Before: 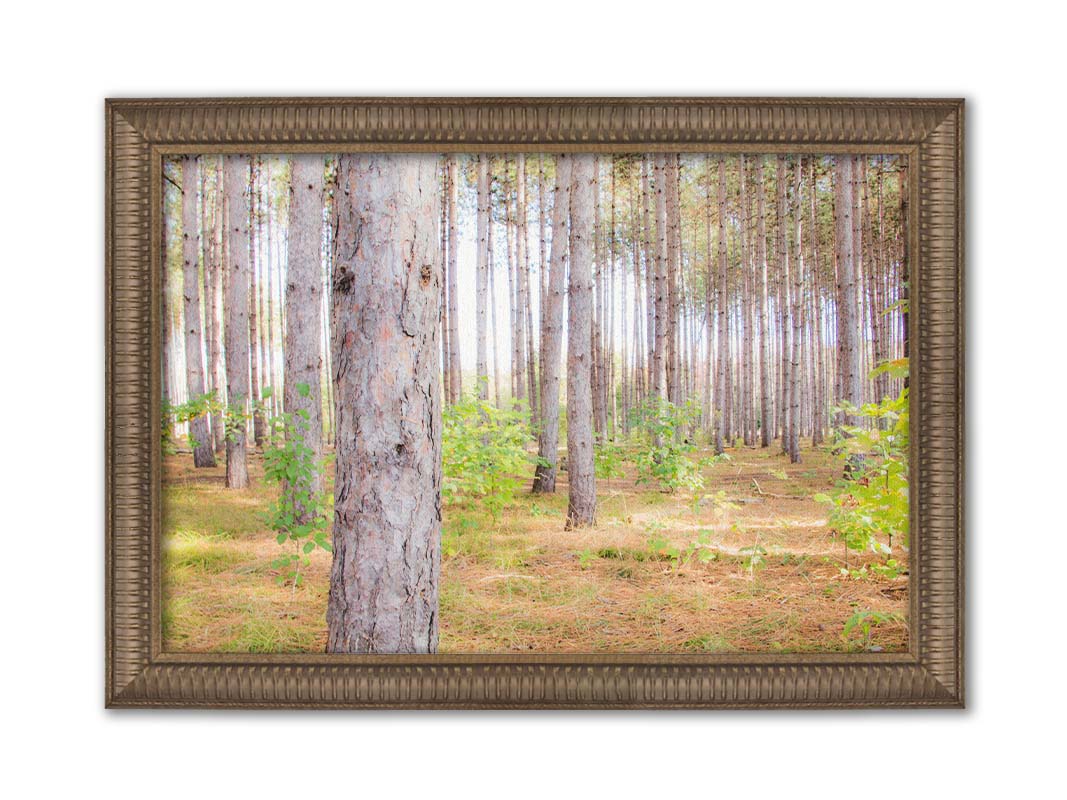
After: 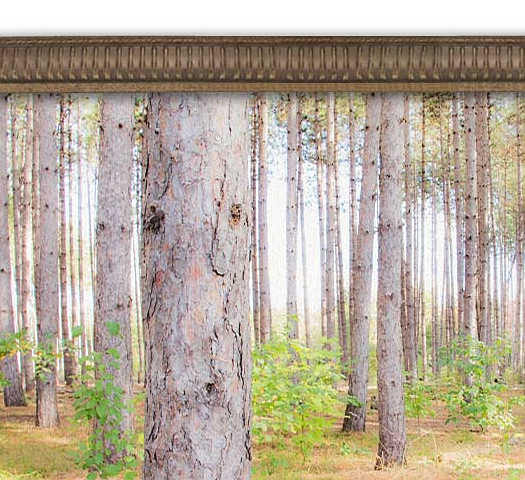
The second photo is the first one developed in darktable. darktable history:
crop: left 17.835%, top 7.675%, right 32.881%, bottom 32.213%
sharpen: radius 0.969, amount 0.604
